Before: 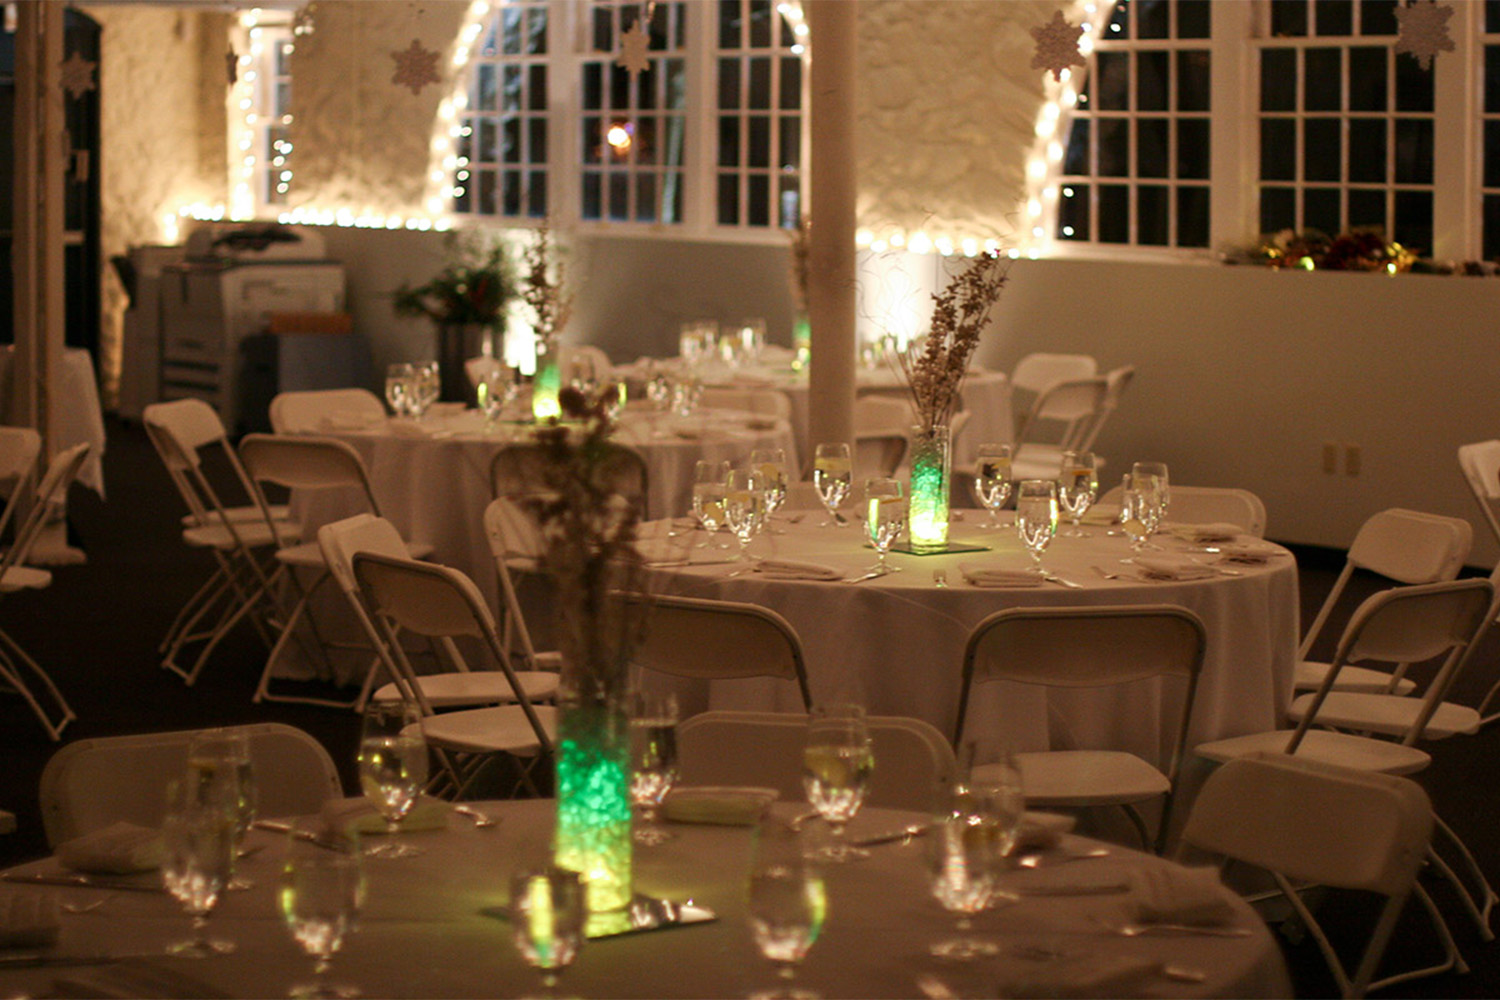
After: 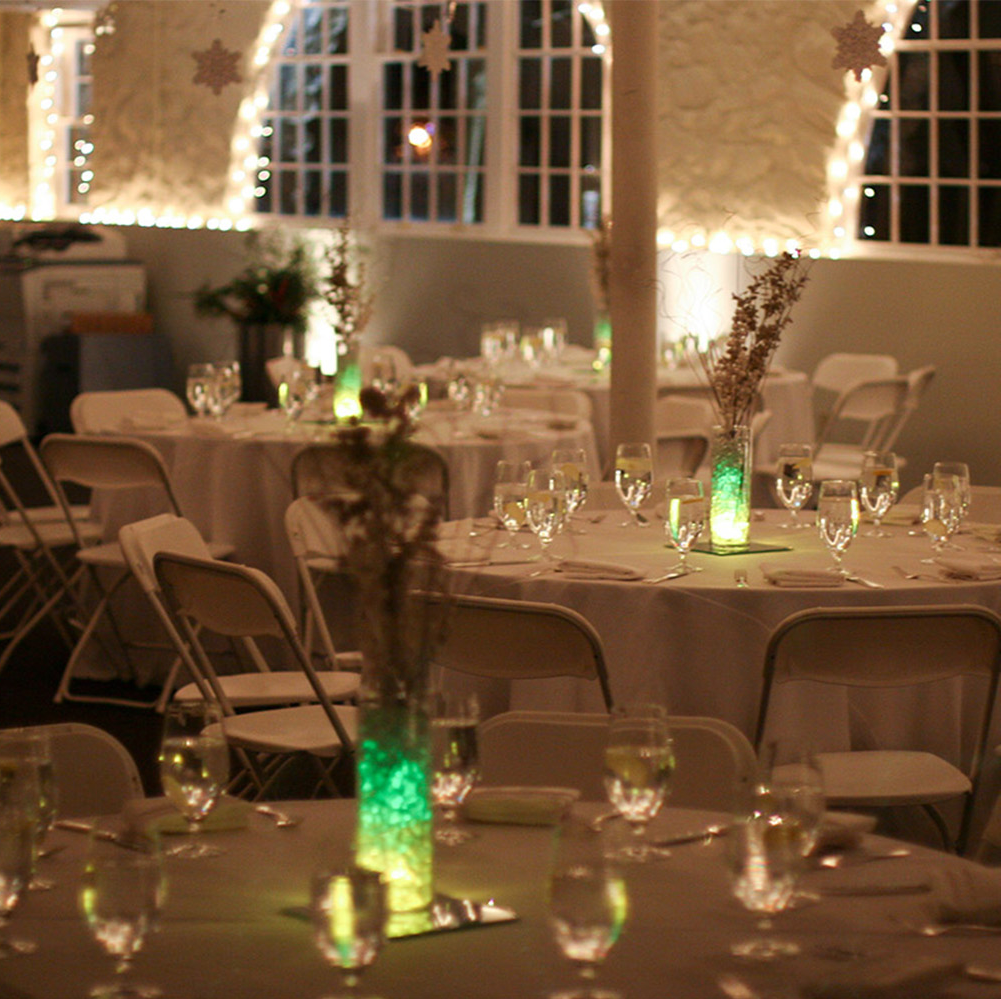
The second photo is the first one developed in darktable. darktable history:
crop and rotate: left 13.38%, right 19.868%
